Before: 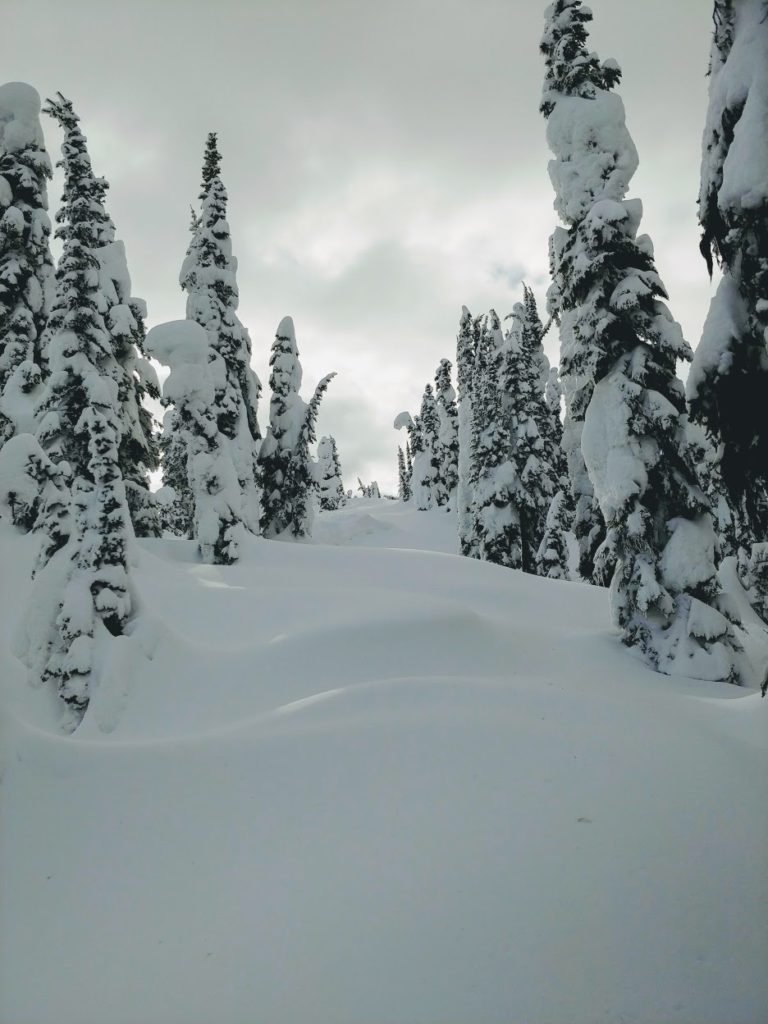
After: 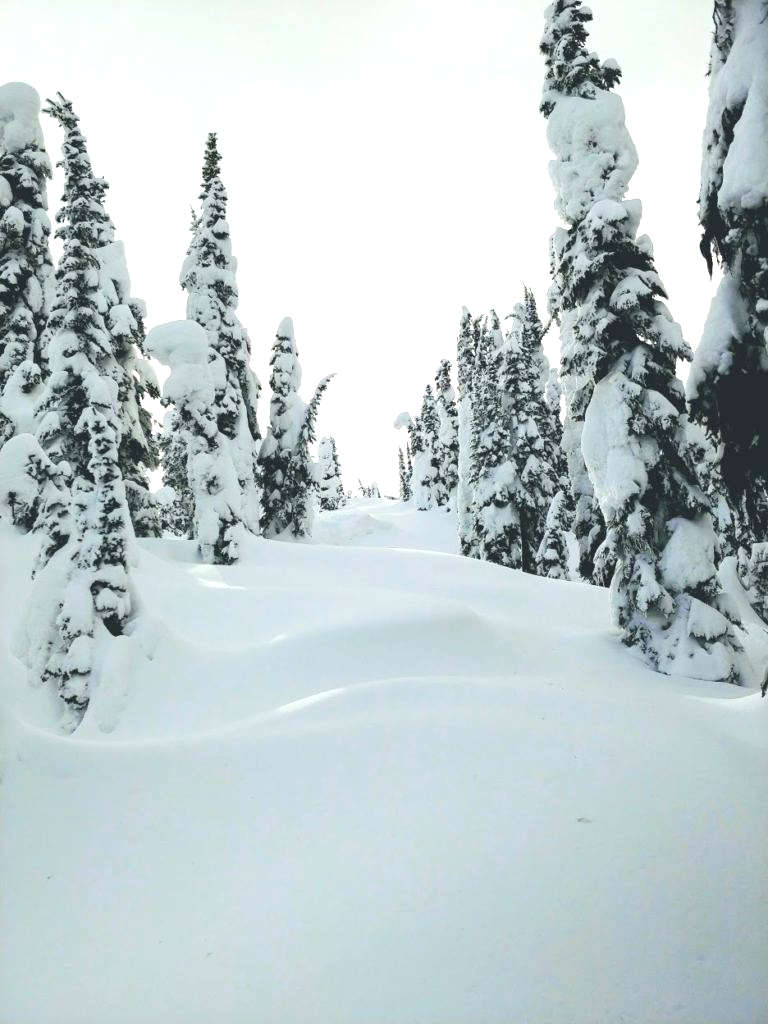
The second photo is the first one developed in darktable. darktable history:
exposure: black level correction 0, exposure 1.126 EV, compensate exposure bias true, compensate highlight preservation false
